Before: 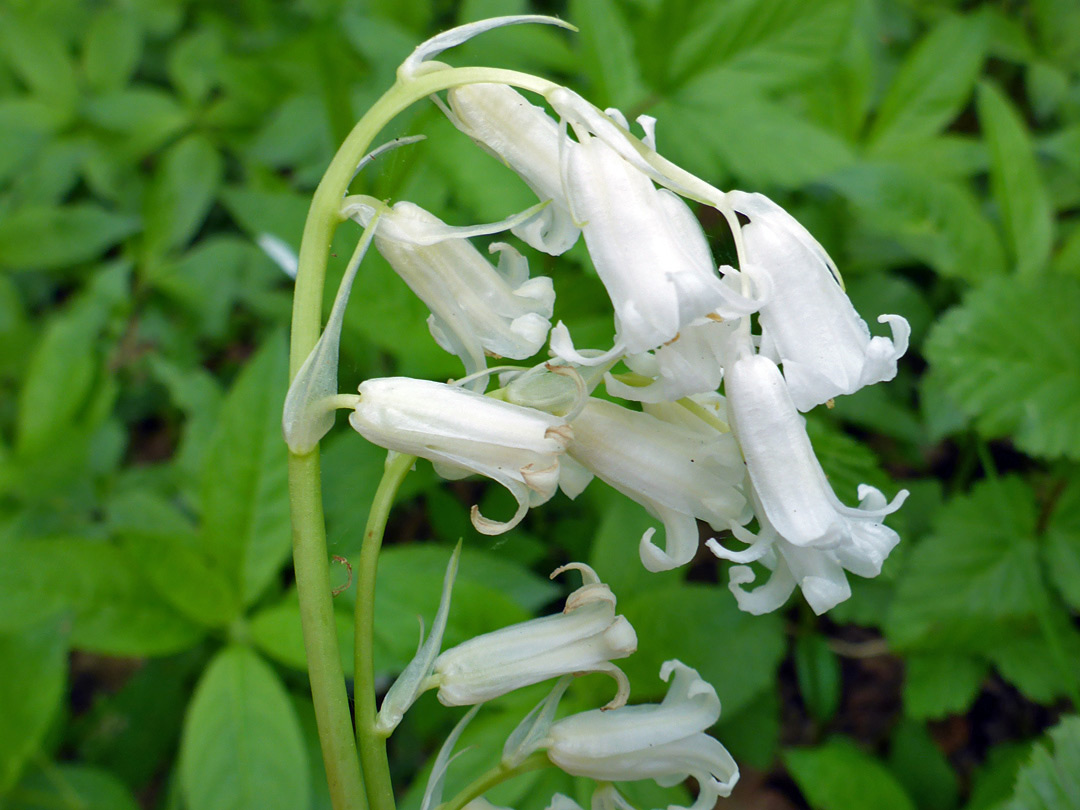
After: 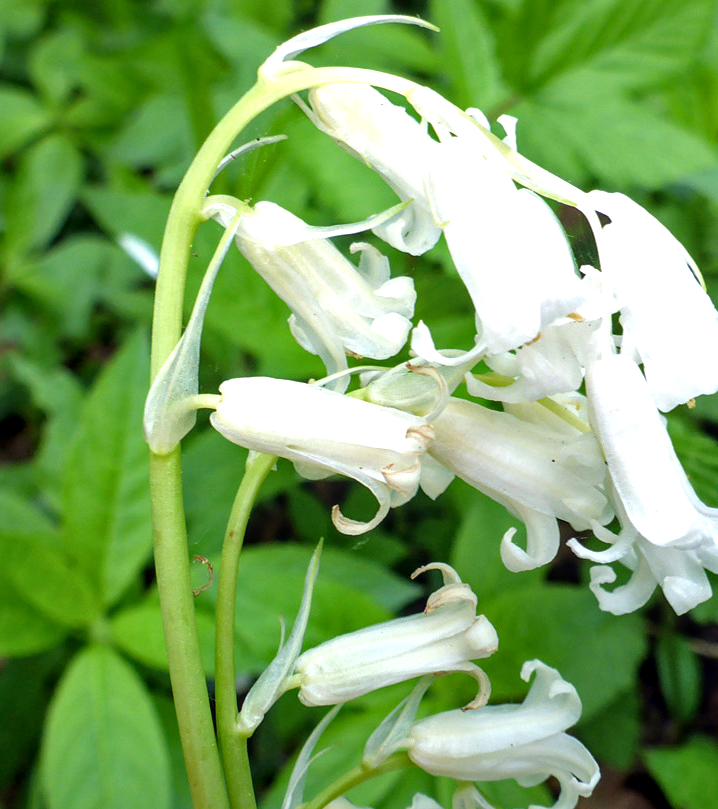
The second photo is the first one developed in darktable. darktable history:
local contrast: on, module defaults
tone equalizer: -8 EV -0.738 EV, -7 EV -0.668 EV, -6 EV -0.606 EV, -5 EV -0.395 EV, -3 EV 0.388 EV, -2 EV 0.6 EV, -1 EV 0.686 EV, +0 EV 0.763 EV
crop and rotate: left 12.911%, right 20.53%
